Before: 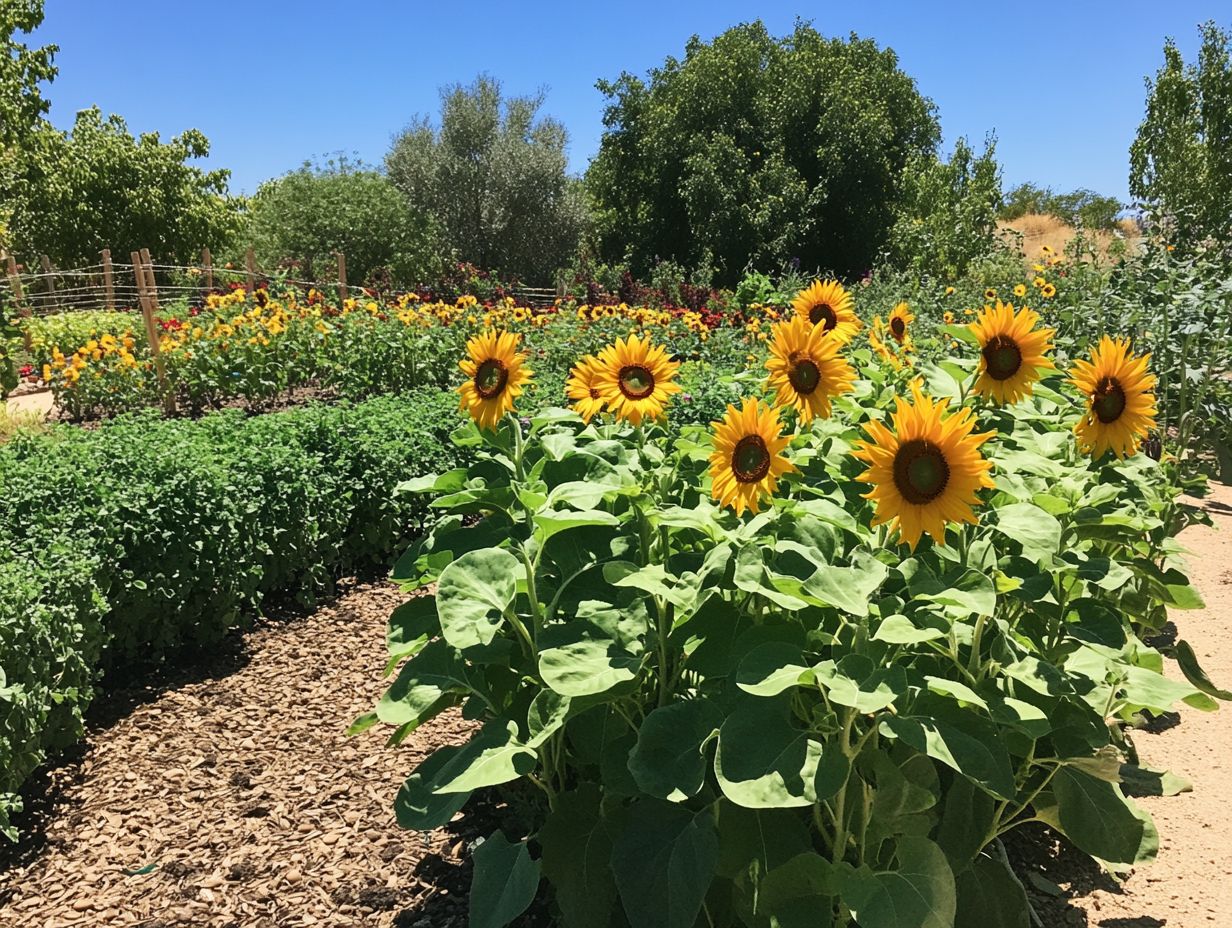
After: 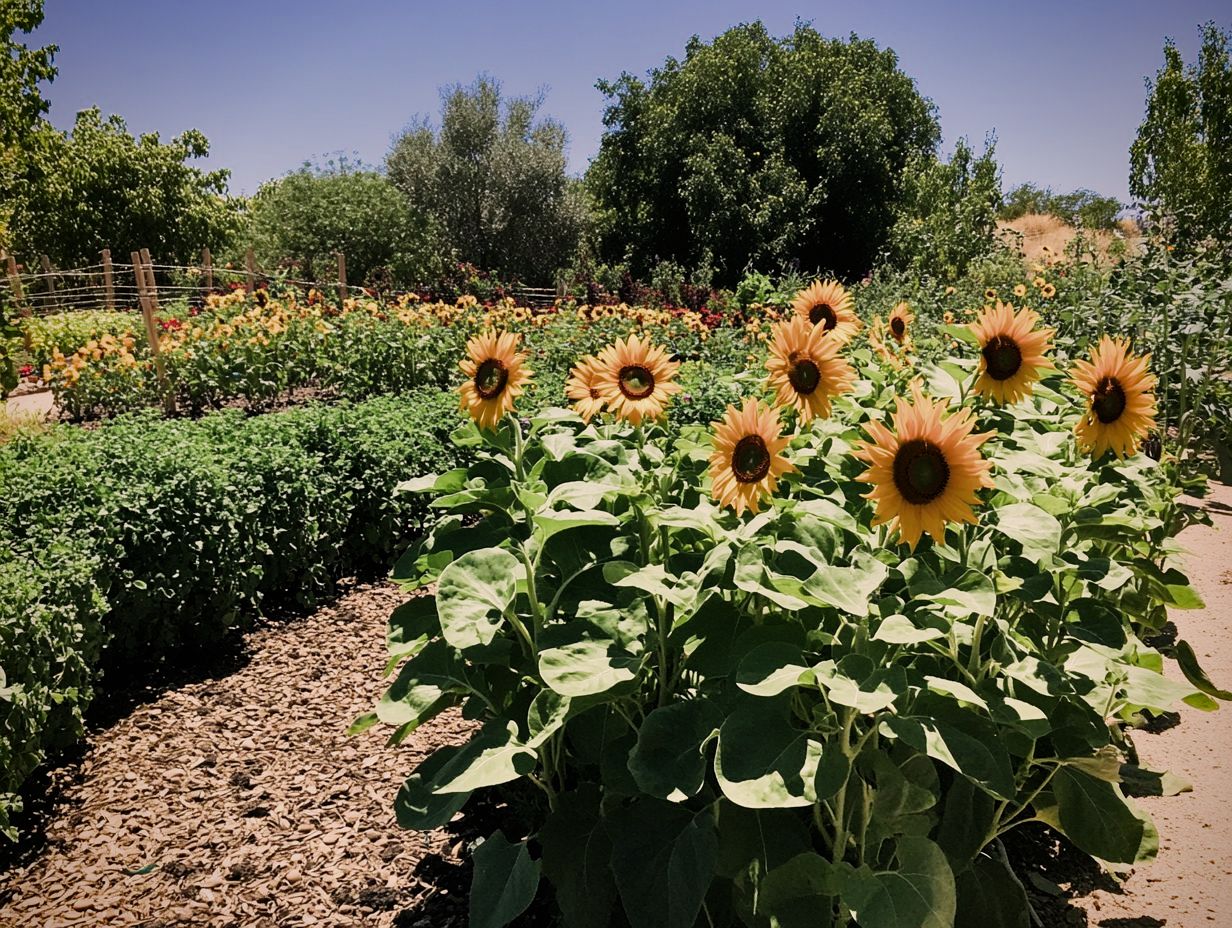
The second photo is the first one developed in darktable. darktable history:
vignetting: fall-off radius 45.18%, saturation 0.382
color correction: highlights a* 7.96, highlights b* 3.82
filmic rgb: middle gray luminance 21.71%, black relative exposure -14.06 EV, white relative exposure 2.95 EV, target black luminance 0%, hardness 8.83, latitude 60.14%, contrast 1.214, highlights saturation mix 4.73%, shadows ↔ highlights balance 42.08%, add noise in highlights 0.001, preserve chrominance max RGB, color science v3 (2019), use custom middle-gray values true, contrast in highlights soft
shadows and highlights: shadows 33.04, highlights -47.48, compress 49.63%, highlights color adjustment 89.02%, soften with gaussian
